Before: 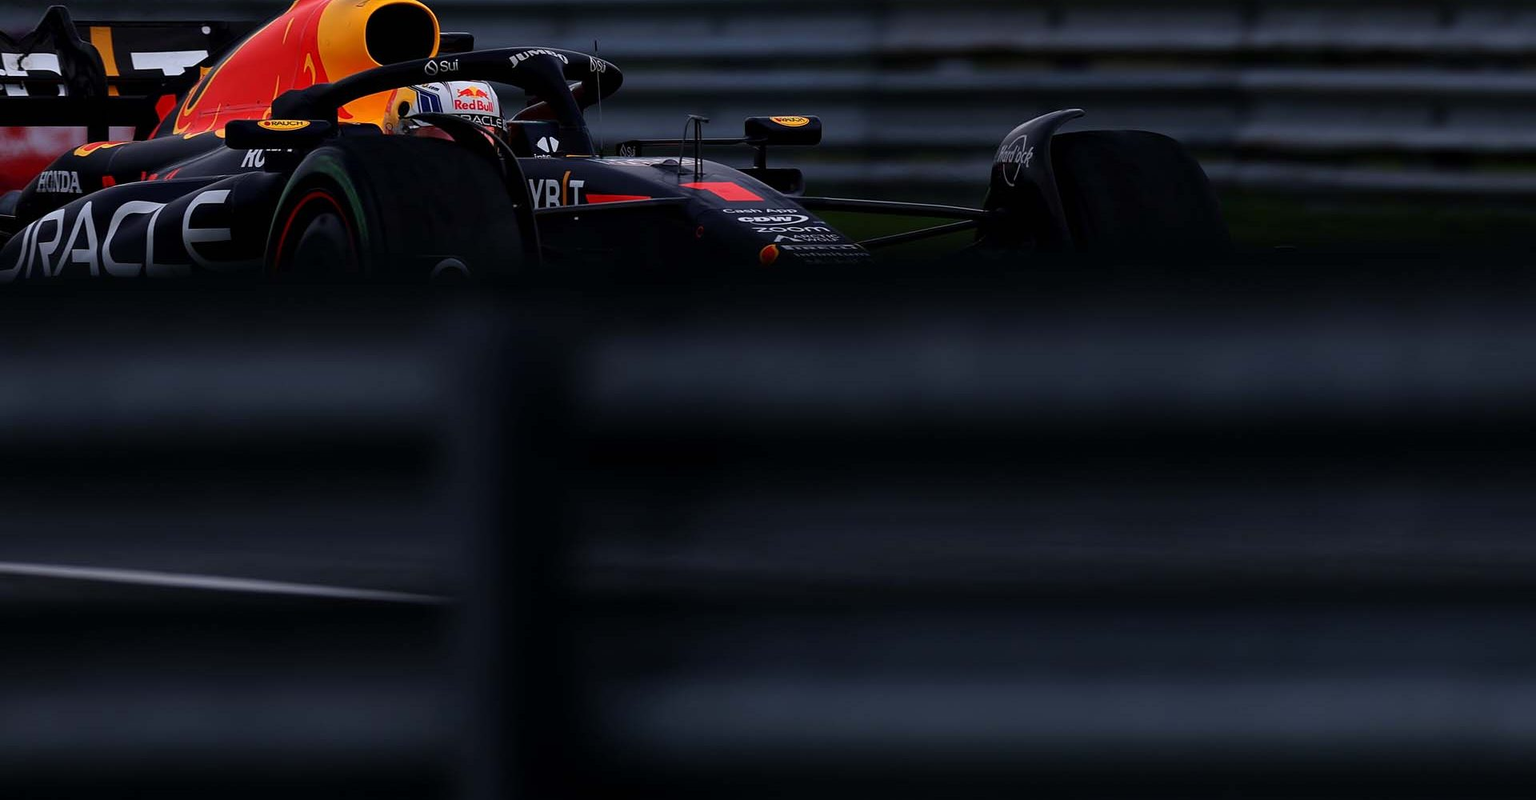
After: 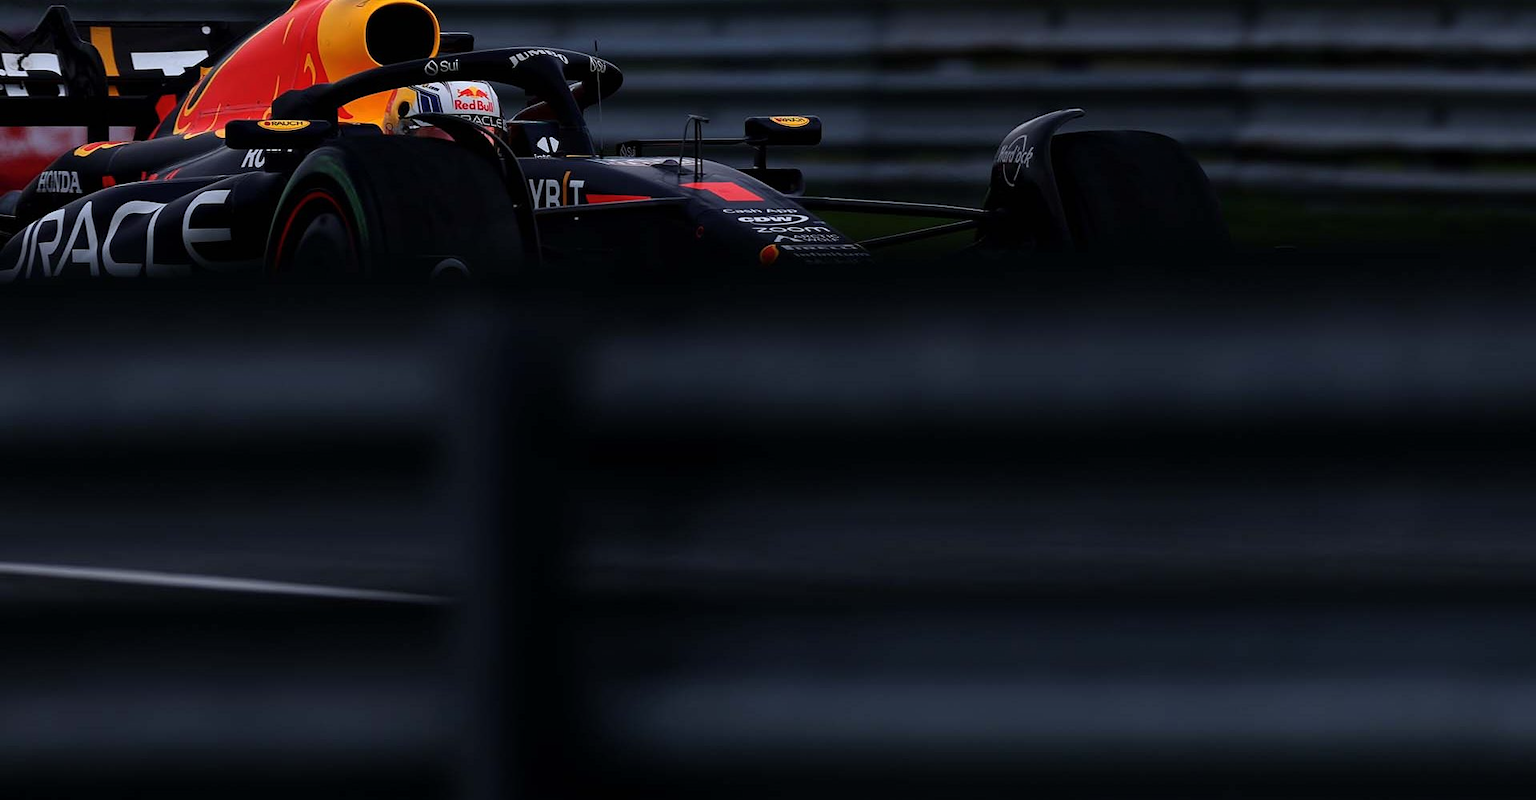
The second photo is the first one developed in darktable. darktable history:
white balance: red 0.978, blue 0.999
color balance rgb: shadows lift › luminance -10%, highlights gain › luminance 10%, saturation formula JzAzBz (2021)
